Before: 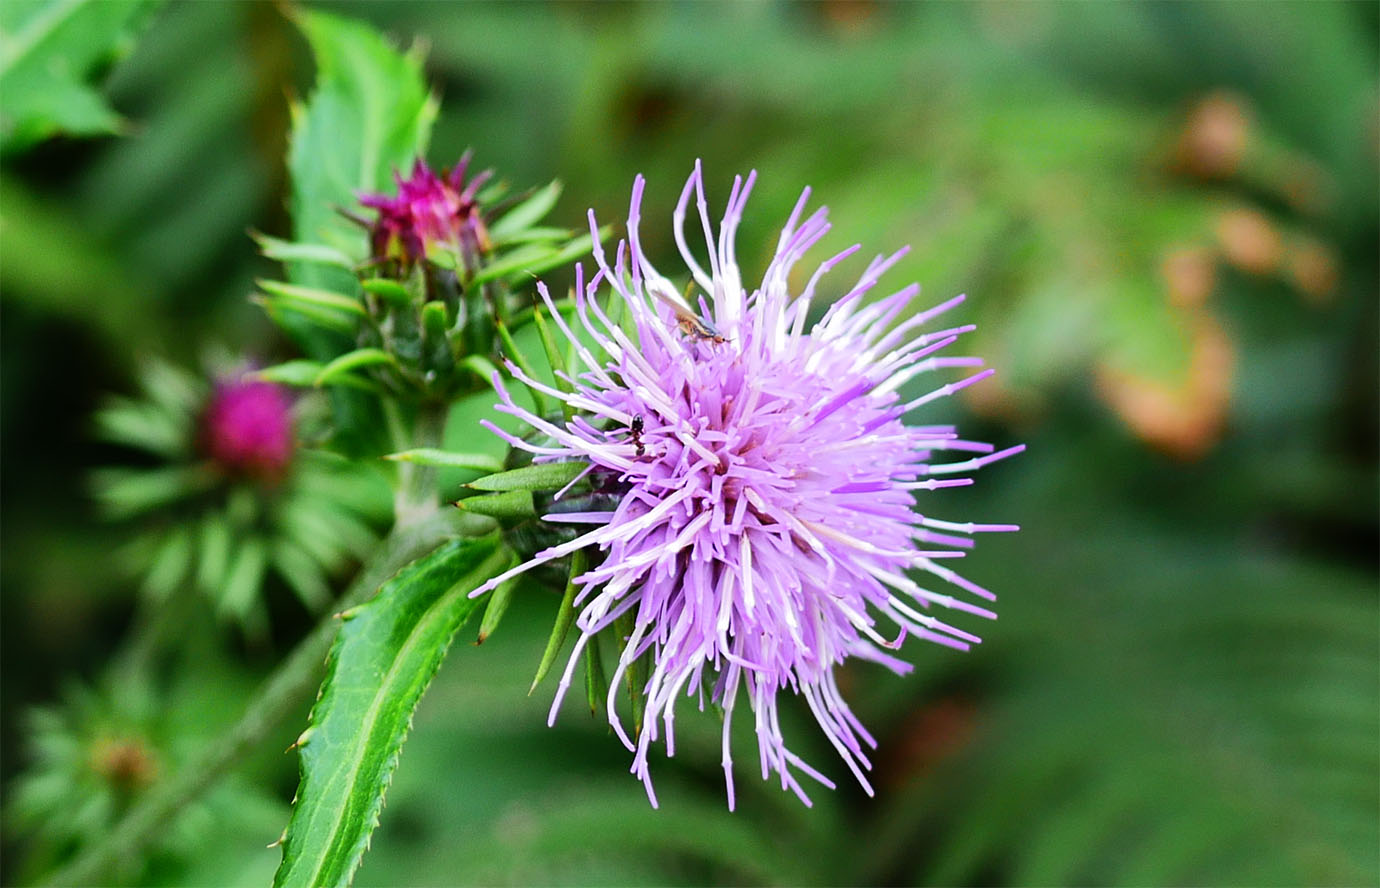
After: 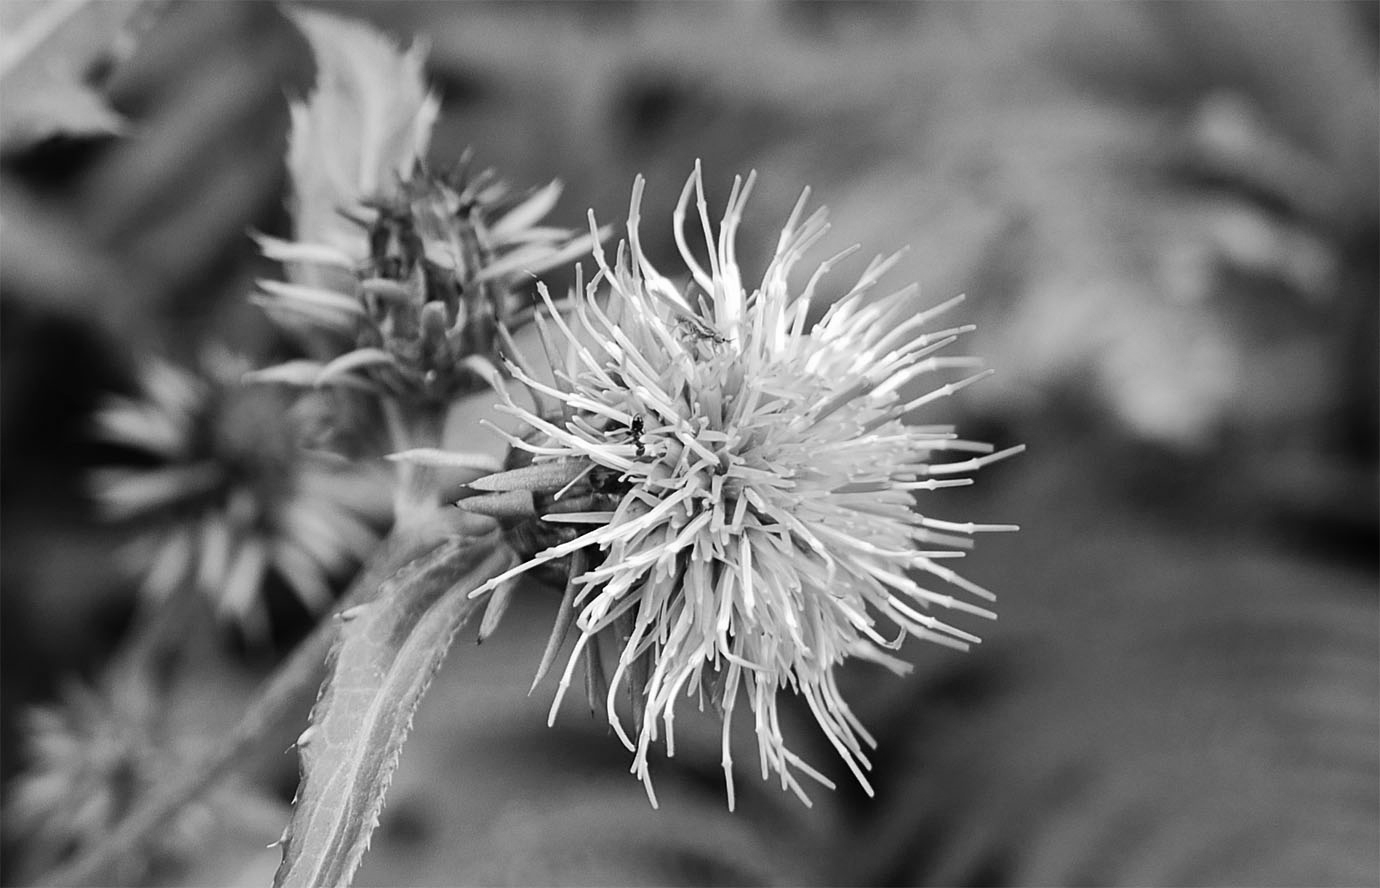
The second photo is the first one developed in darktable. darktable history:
tone equalizer: on, module defaults
monochrome: on, module defaults
